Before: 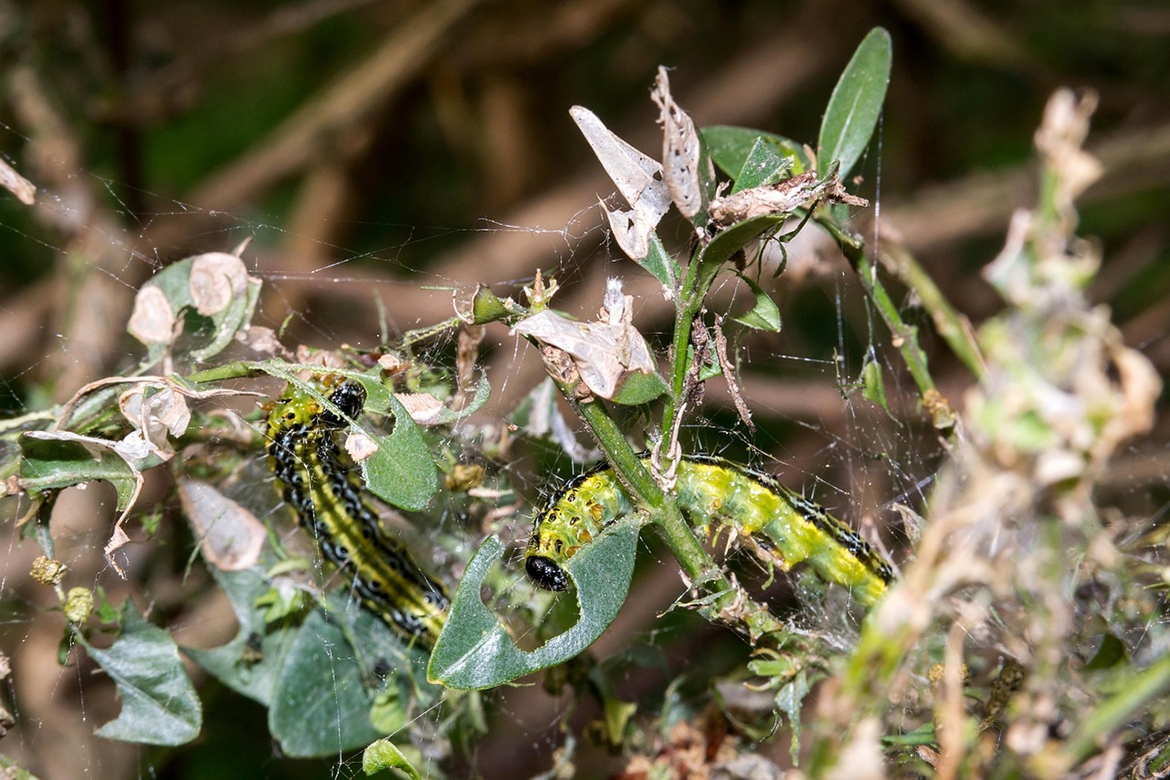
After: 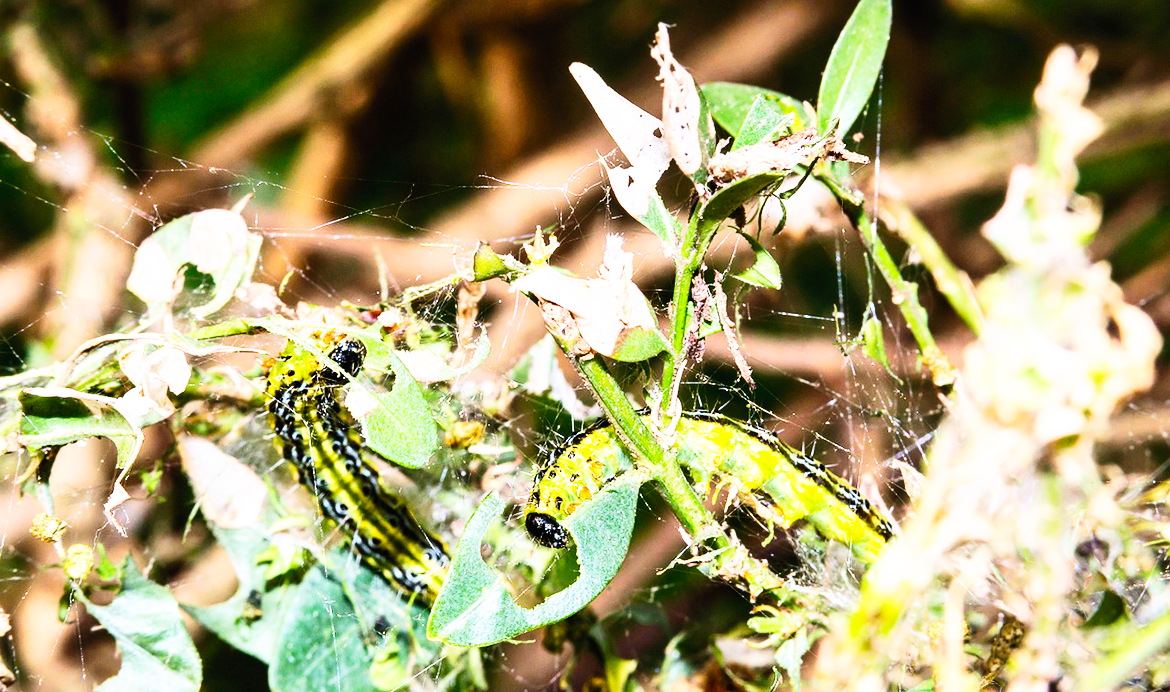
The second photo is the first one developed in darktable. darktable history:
base curve: curves: ch0 [(0, 0) (0.007, 0.004) (0.027, 0.03) (0.046, 0.07) (0.207, 0.54) (0.442, 0.872) (0.673, 0.972) (1, 1)], preserve colors none
crop and rotate: top 5.609%, bottom 5.609%
contrast brightness saturation: contrast 0.2, brightness 0.16, saturation 0.22
